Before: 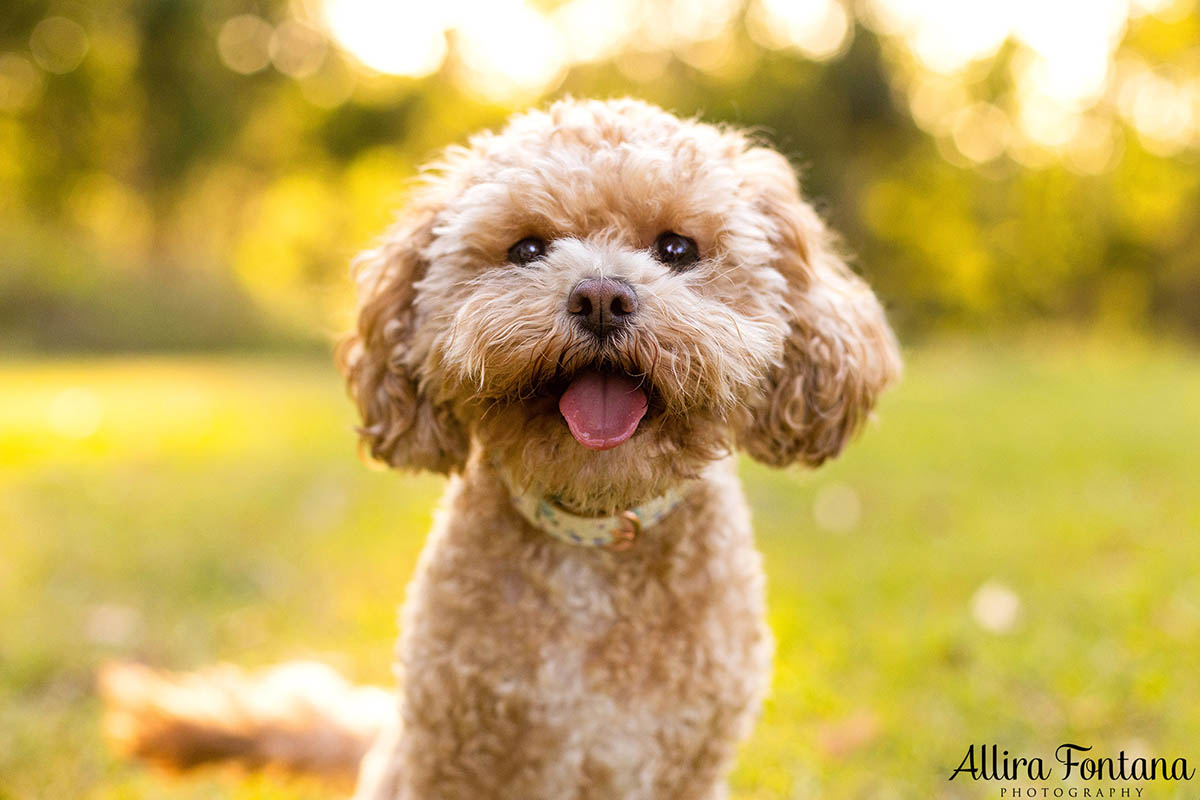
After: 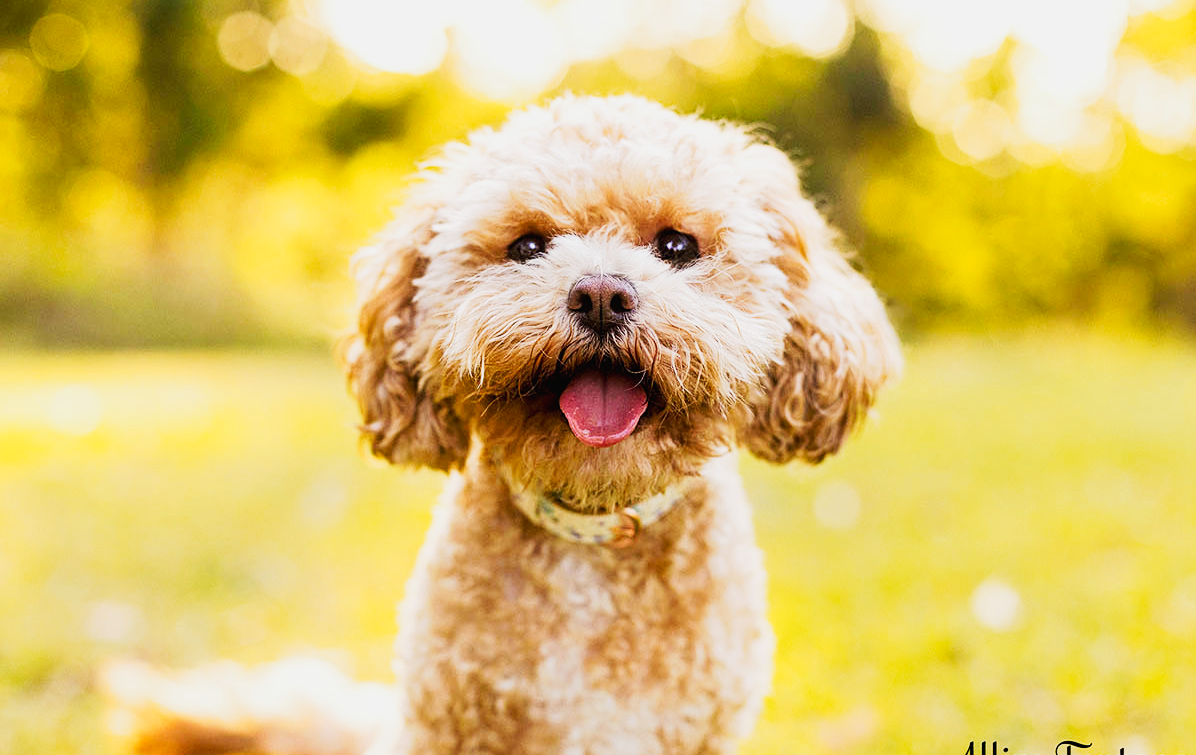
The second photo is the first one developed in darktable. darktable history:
tone curve: curves: ch0 [(0, 0.015) (0.037, 0.022) (0.131, 0.116) (0.316, 0.345) (0.49, 0.615) (0.677, 0.82) (0.813, 0.891) (1, 0.955)]; ch1 [(0, 0) (0.366, 0.367) (0.475, 0.462) (0.494, 0.496) (0.504, 0.497) (0.554, 0.571) (0.618, 0.668) (1, 1)]; ch2 [(0, 0) (0.333, 0.346) (0.375, 0.375) (0.435, 0.424) (0.476, 0.492) (0.502, 0.499) (0.525, 0.522) (0.558, 0.575) (0.614, 0.656) (1, 1)], preserve colors none
crop: top 0.465%, right 0.266%, bottom 5.07%
sharpen: amount 0.217
